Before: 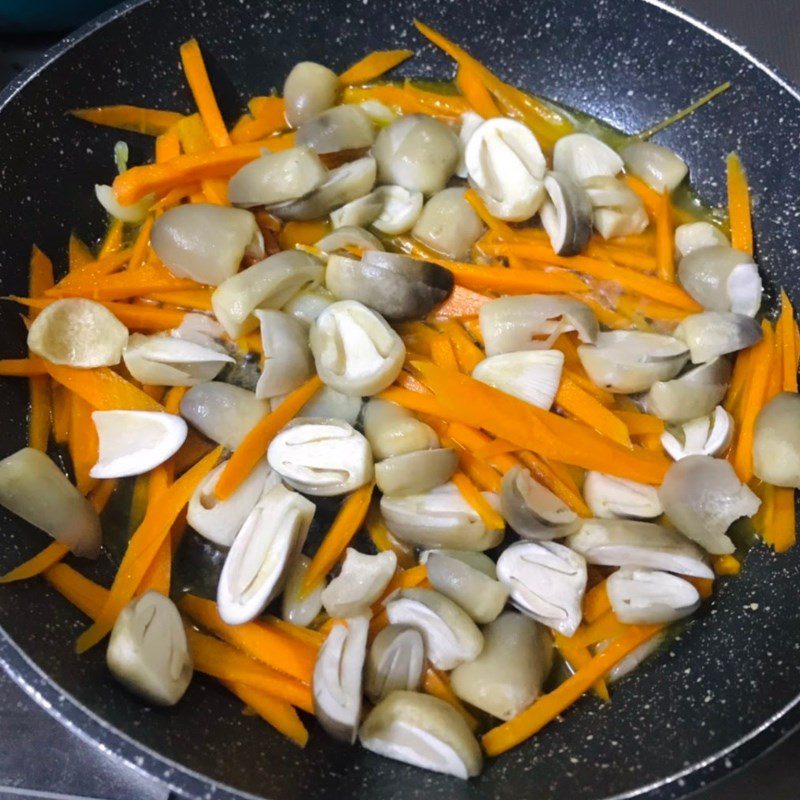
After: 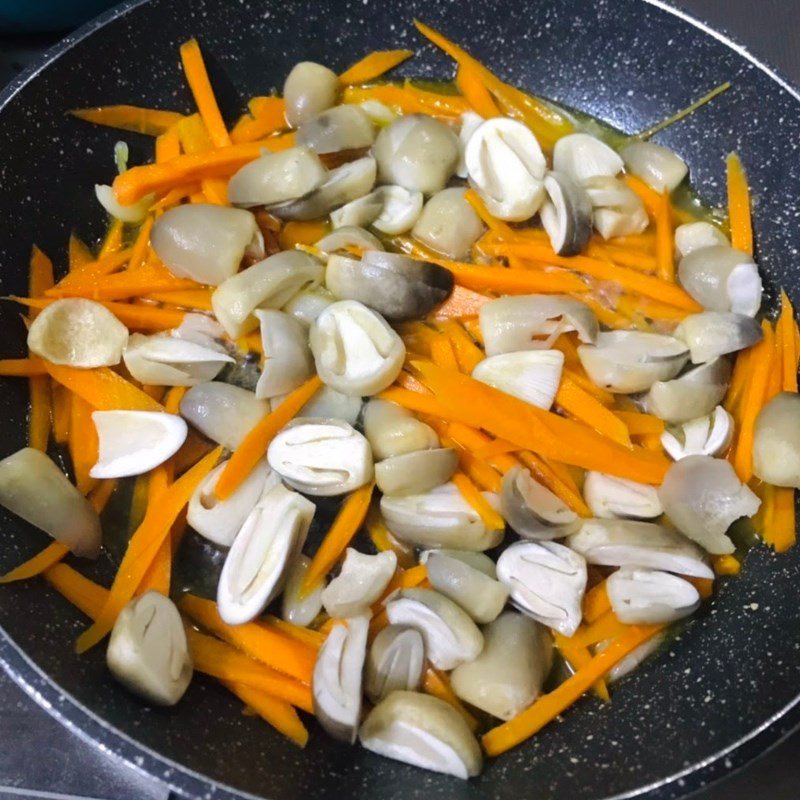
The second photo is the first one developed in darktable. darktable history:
tone curve: curves: ch0 [(0, 0) (0.003, 0.003) (0.011, 0.011) (0.025, 0.025) (0.044, 0.044) (0.069, 0.069) (0.1, 0.099) (0.136, 0.135) (0.177, 0.177) (0.224, 0.224) (0.277, 0.276) (0.335, 0.334) (0.399, 0.398) (0.468, 0.467) (0.543, 0.565) (0.623, 0.641) (0.709, 0.723) (0.801, 0.81) (0.898, 0.902) (1, 1)], color space Lab, linked channels, preserve colors none
